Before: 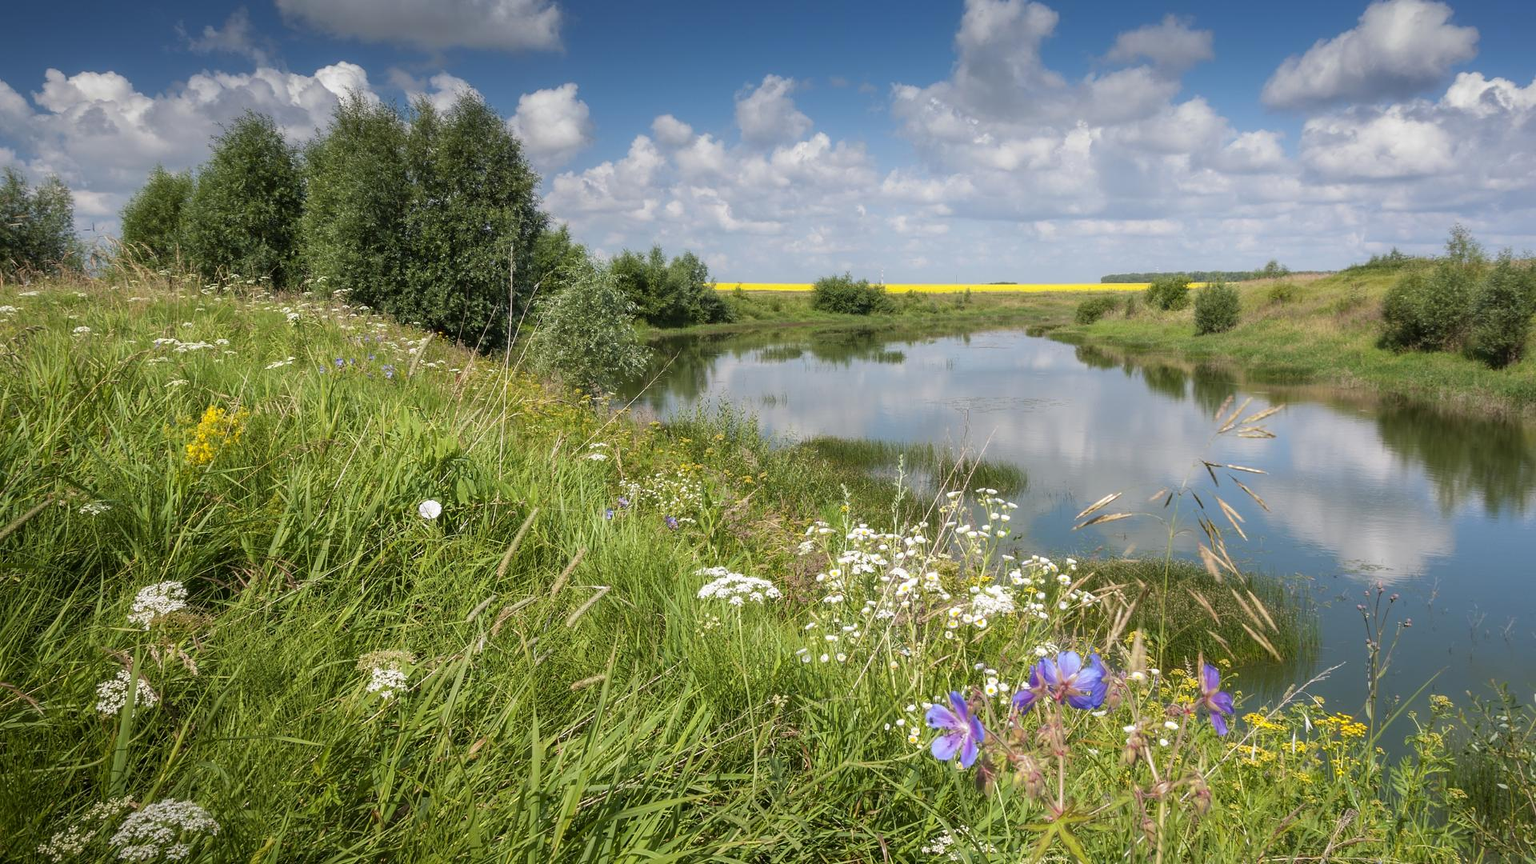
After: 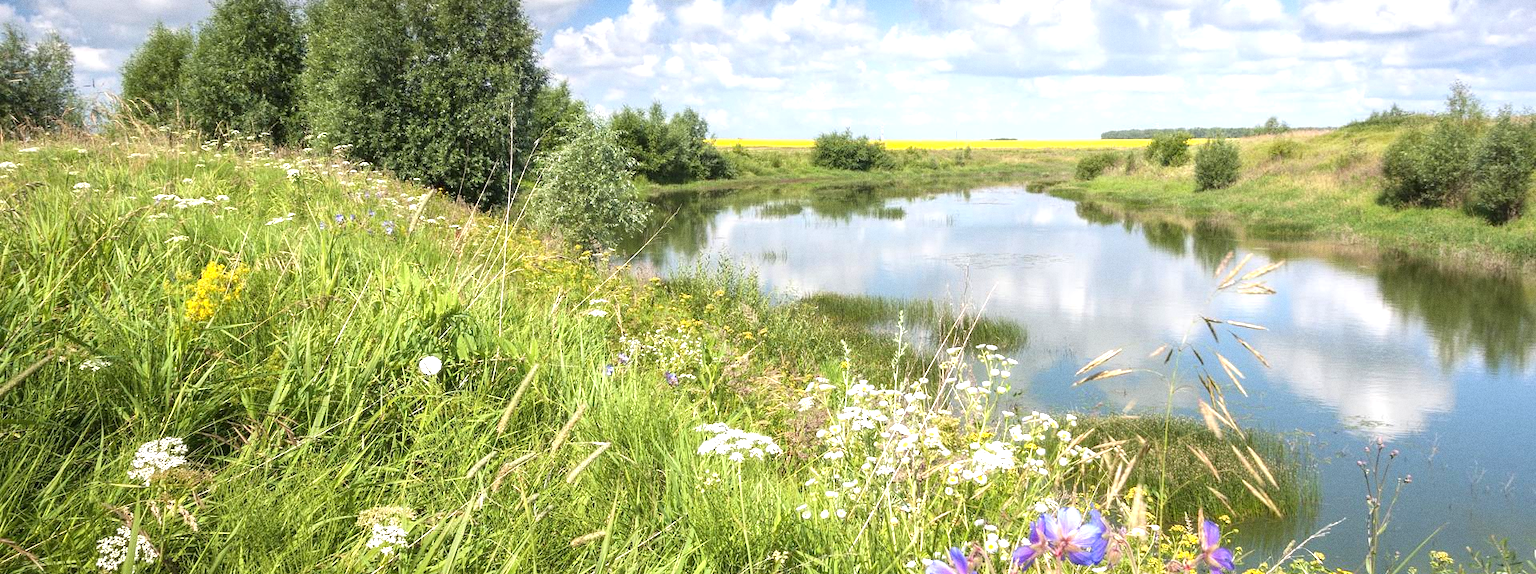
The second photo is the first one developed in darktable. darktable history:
crop: top 16.727%, bottom 16.727%
grain: on, module defaults
exposure: black level correction 0, exposure 1 EV, compensate exposure bias true, compensate highlight preservation false
